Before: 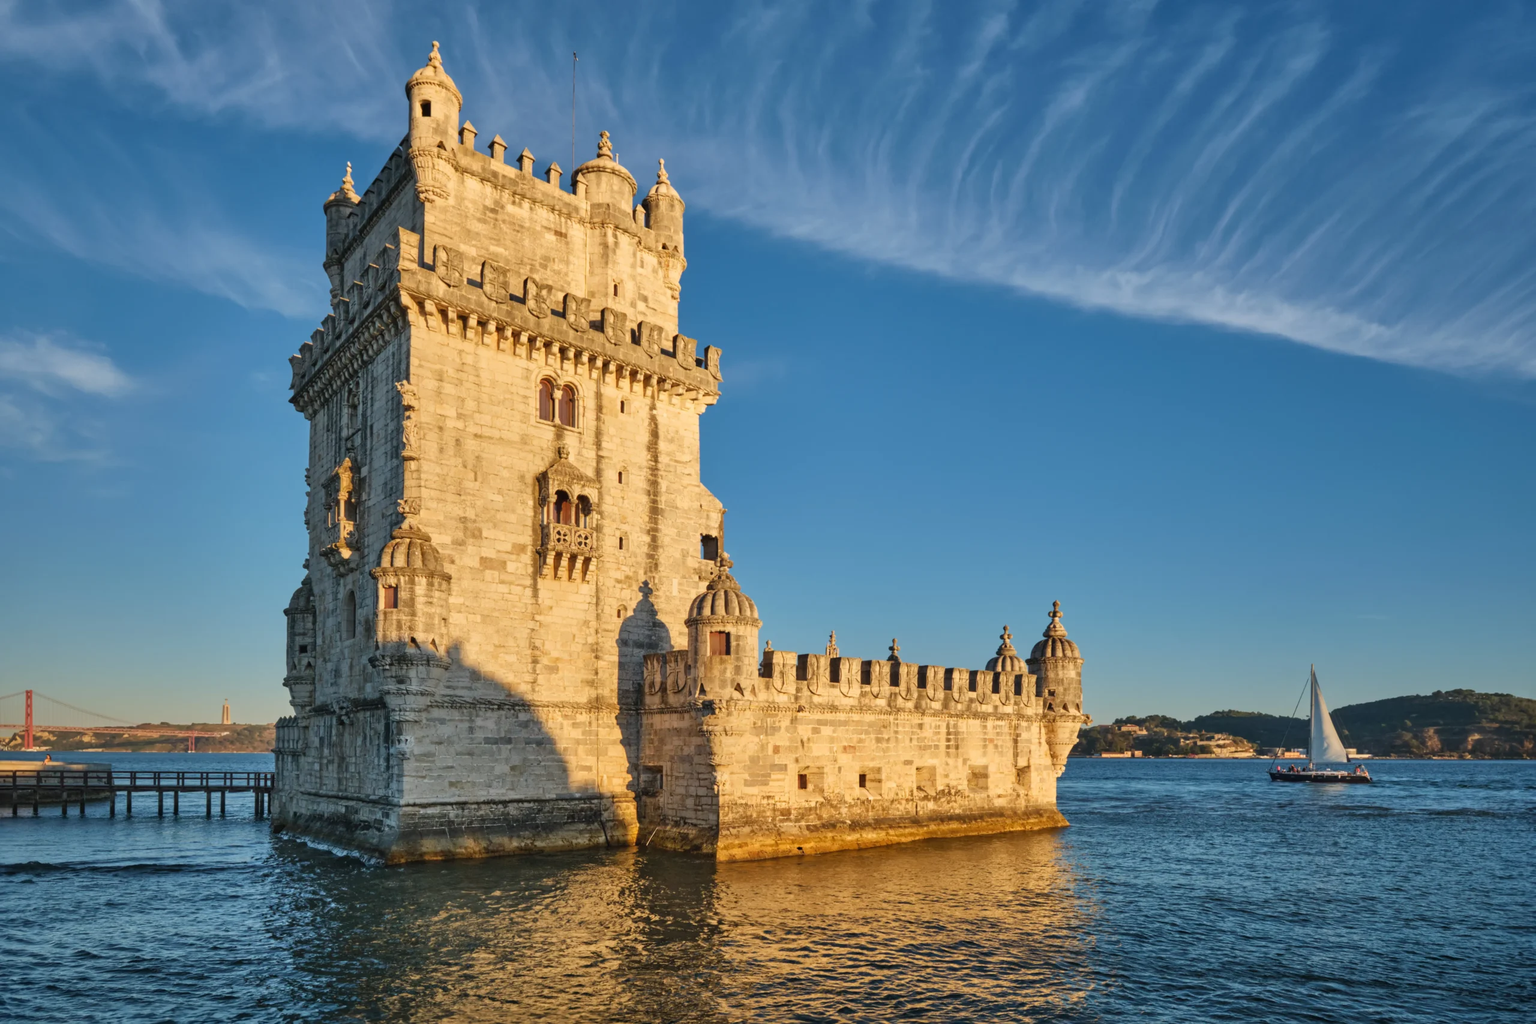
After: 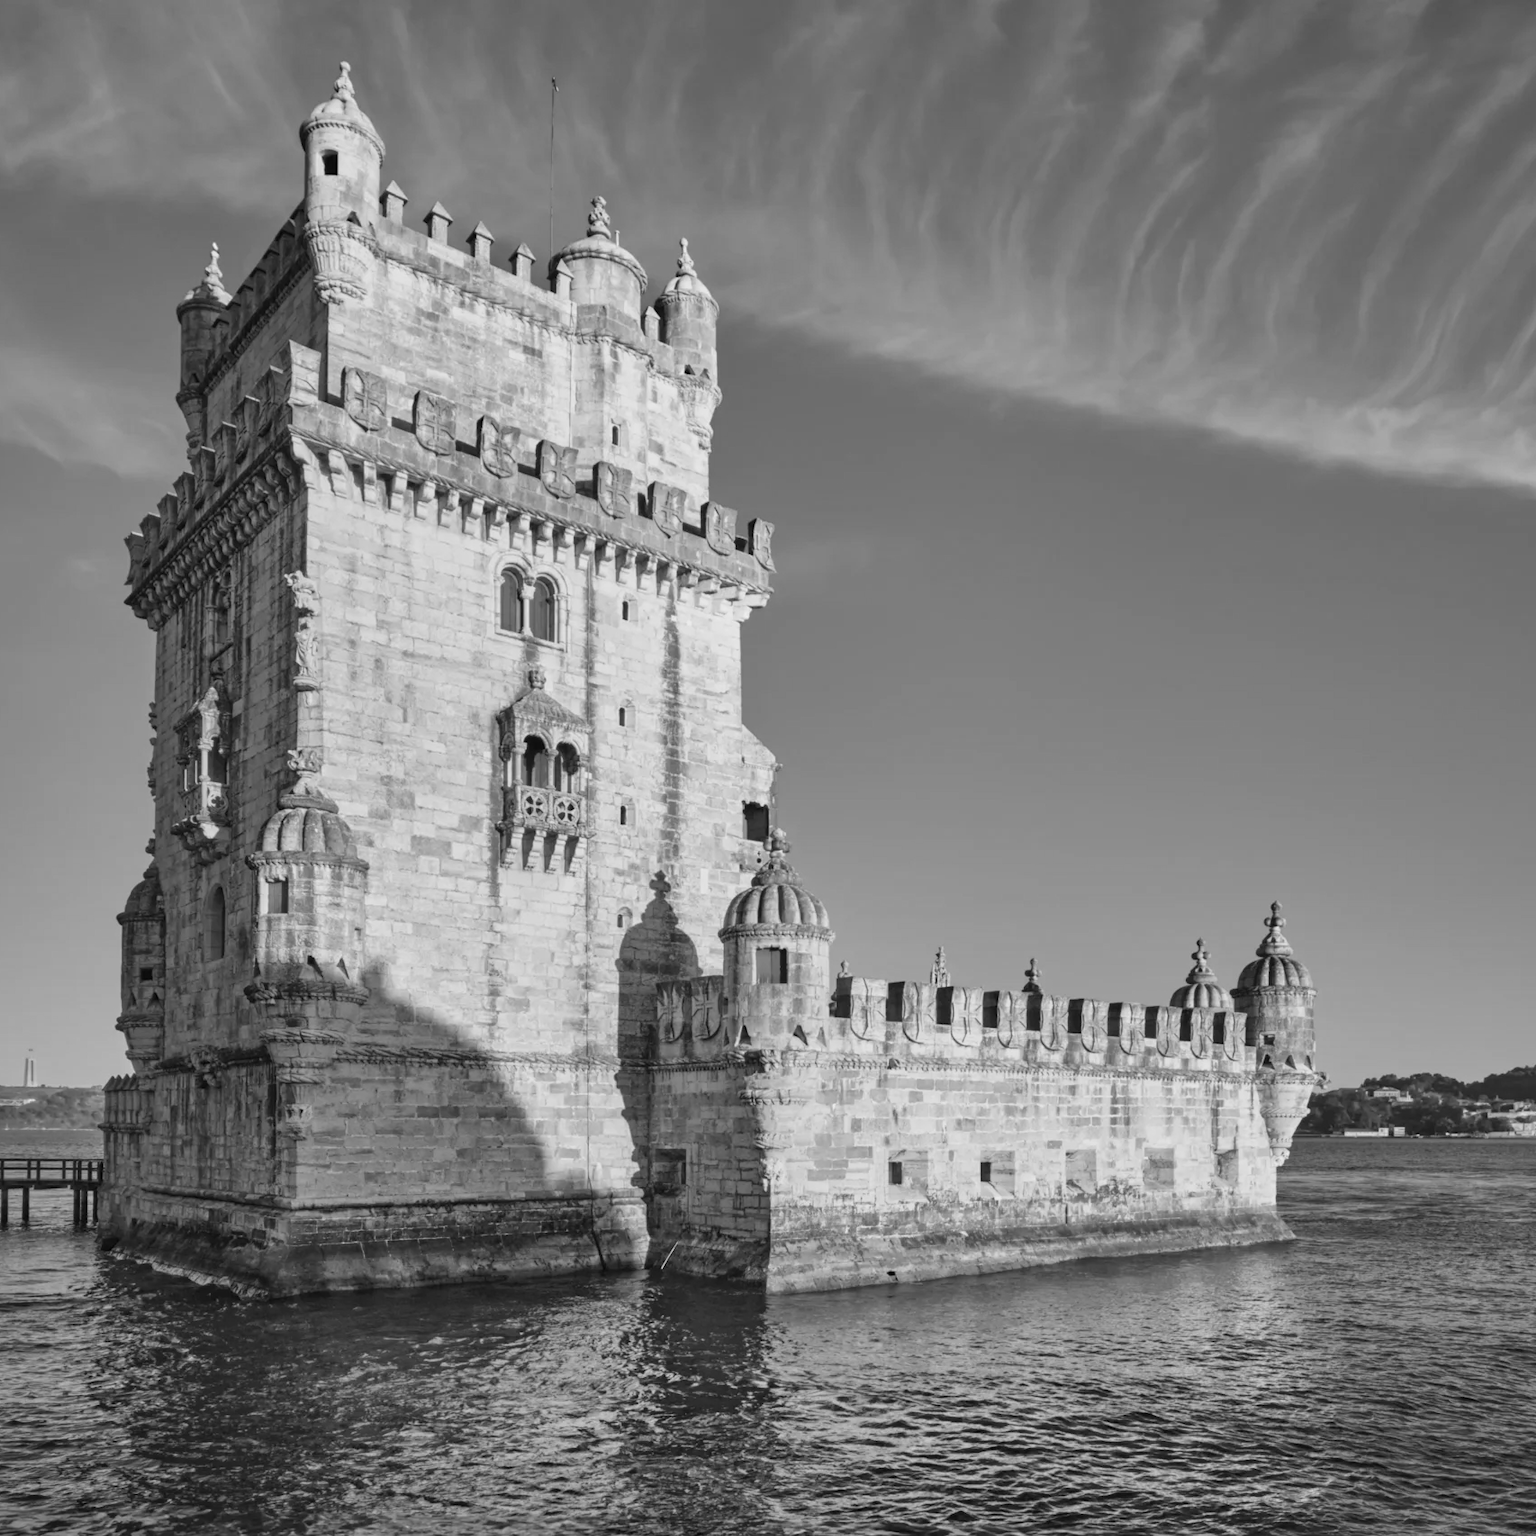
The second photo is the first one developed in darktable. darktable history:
crop and rotate: left 13.409%, right 19.924%
white balance: red 1.066, blue 1.119
monochrome: on, module defaults
